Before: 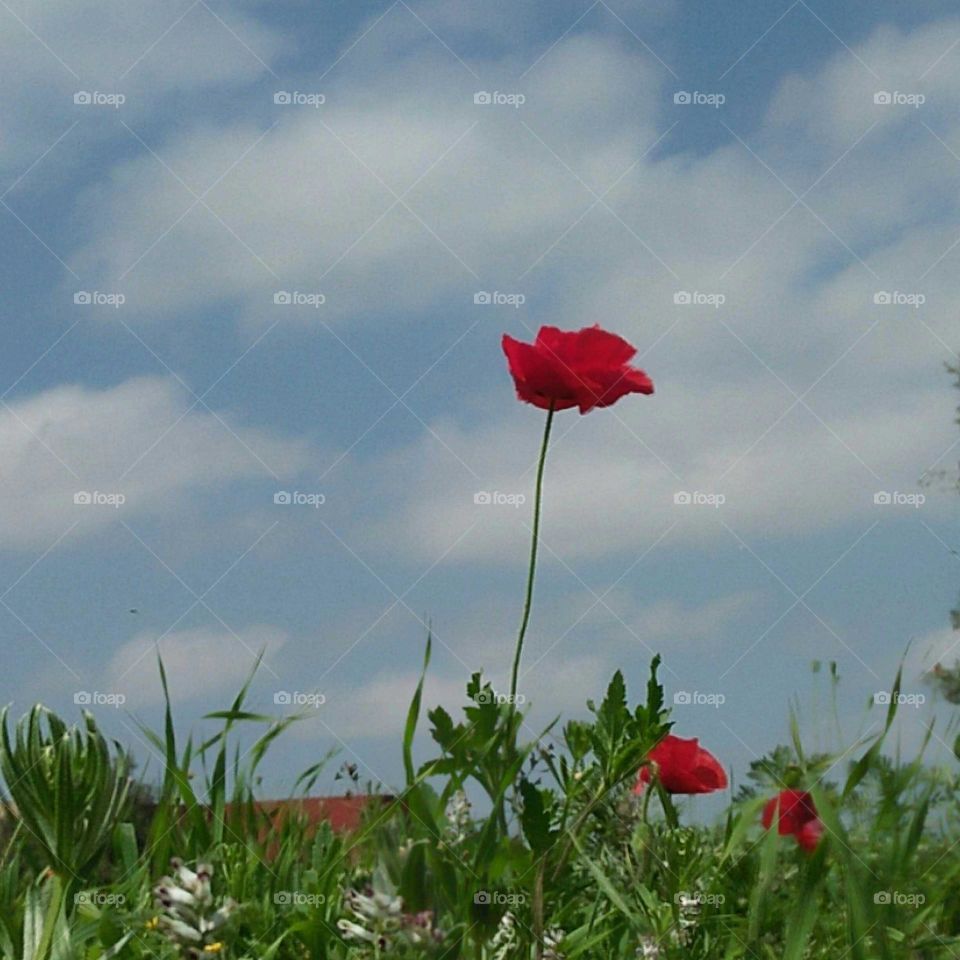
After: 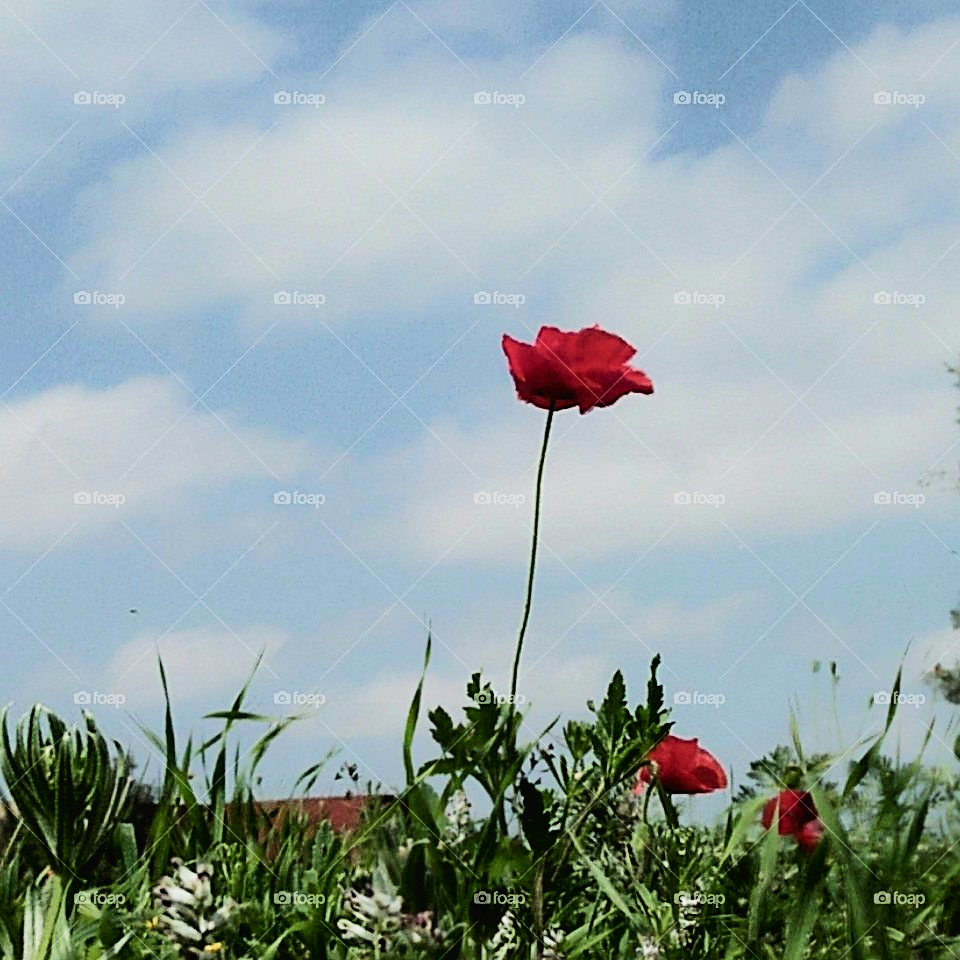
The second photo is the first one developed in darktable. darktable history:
tone curve: curves: ch0 [(0, 0) (0.003, 0.019) (0.011, 0.022) (0.025, 0.029) (0.044, 0.041) (0.069, 0.06) (0.1, 0.09) (0.136, 0.123) (0.177, 0.163) (0.224, 0.206) (0.277, 0.268) (0.335, 0.35) (0.399, 0.436) (0.468, 0.526) (0.543, 0.624) (0.623, 0.713) (0.709, 0.779) (0.801, 0.845) (0.898, 0.912) (1, 1)], color space Lab, independent channels, preserve colors none
filmic rgb: black relative exposure -5.11 EV, white relative exposure 3.96 EV, hardness 2.88, contrast 1.3, highlights saturation mix -30.79%, preserve chrominance max RGB
tone equalizer: -8 EV -0.447 EV, -7 EV -0.382 EV, -6 EV -0.304 EV, -5 EV -0.228 EV, -3 EV 0.201 EV, -2 EV 0.313 EV, -1 EV 0.393 EV, +0 EV 0.439 EV
sharpen: radius 2.751
